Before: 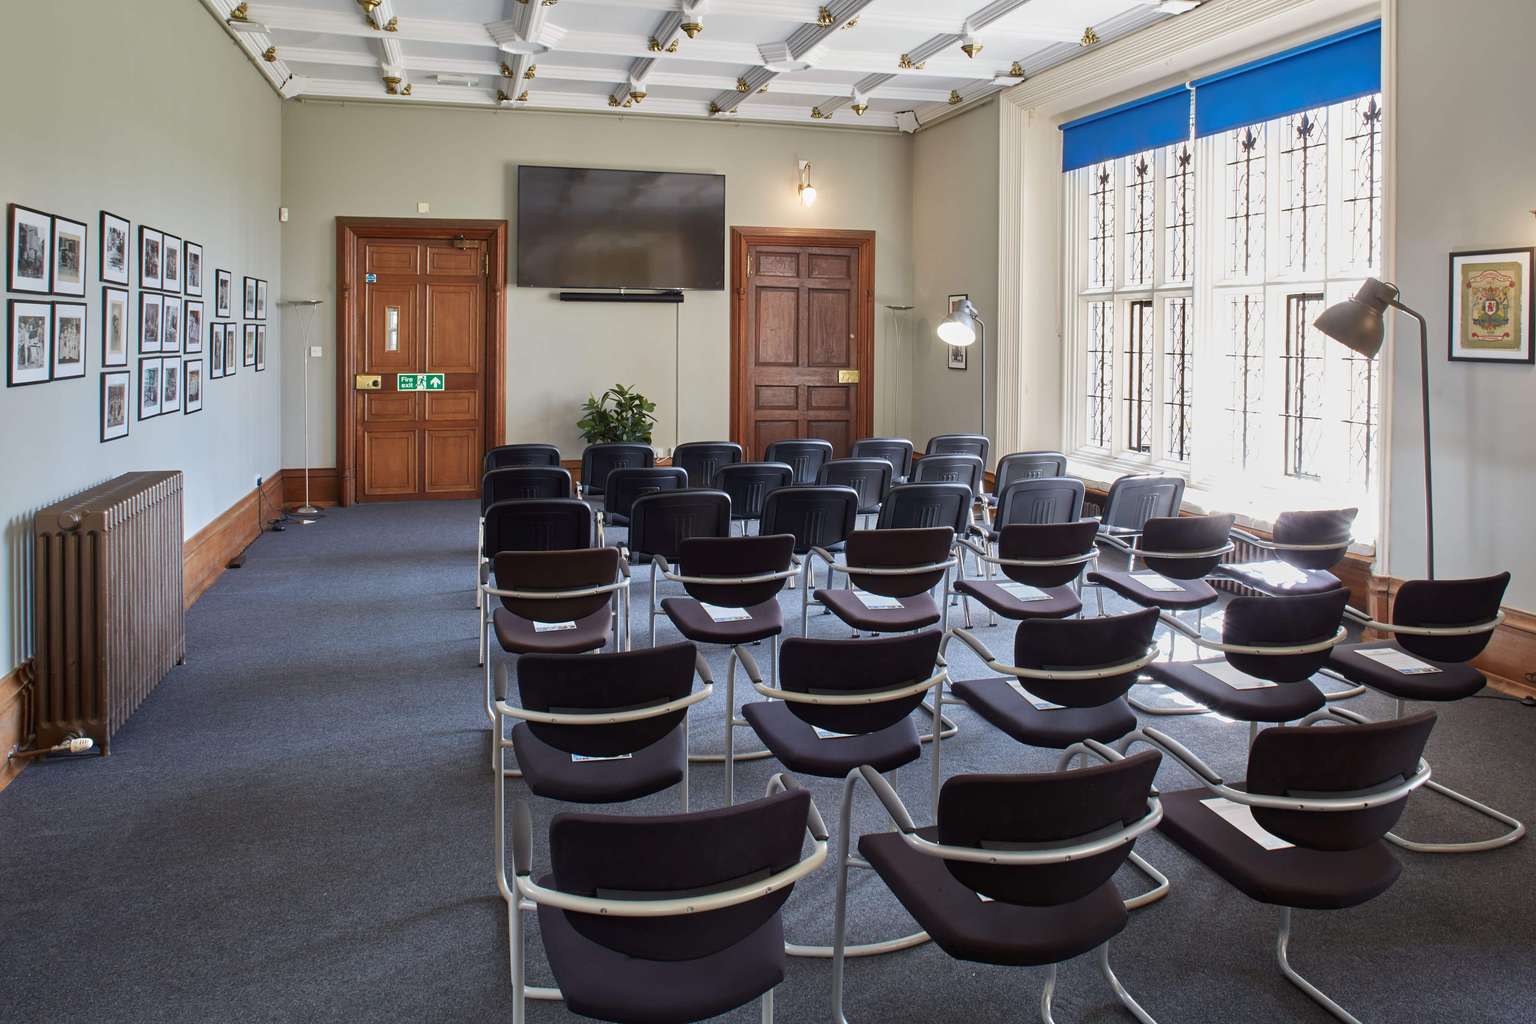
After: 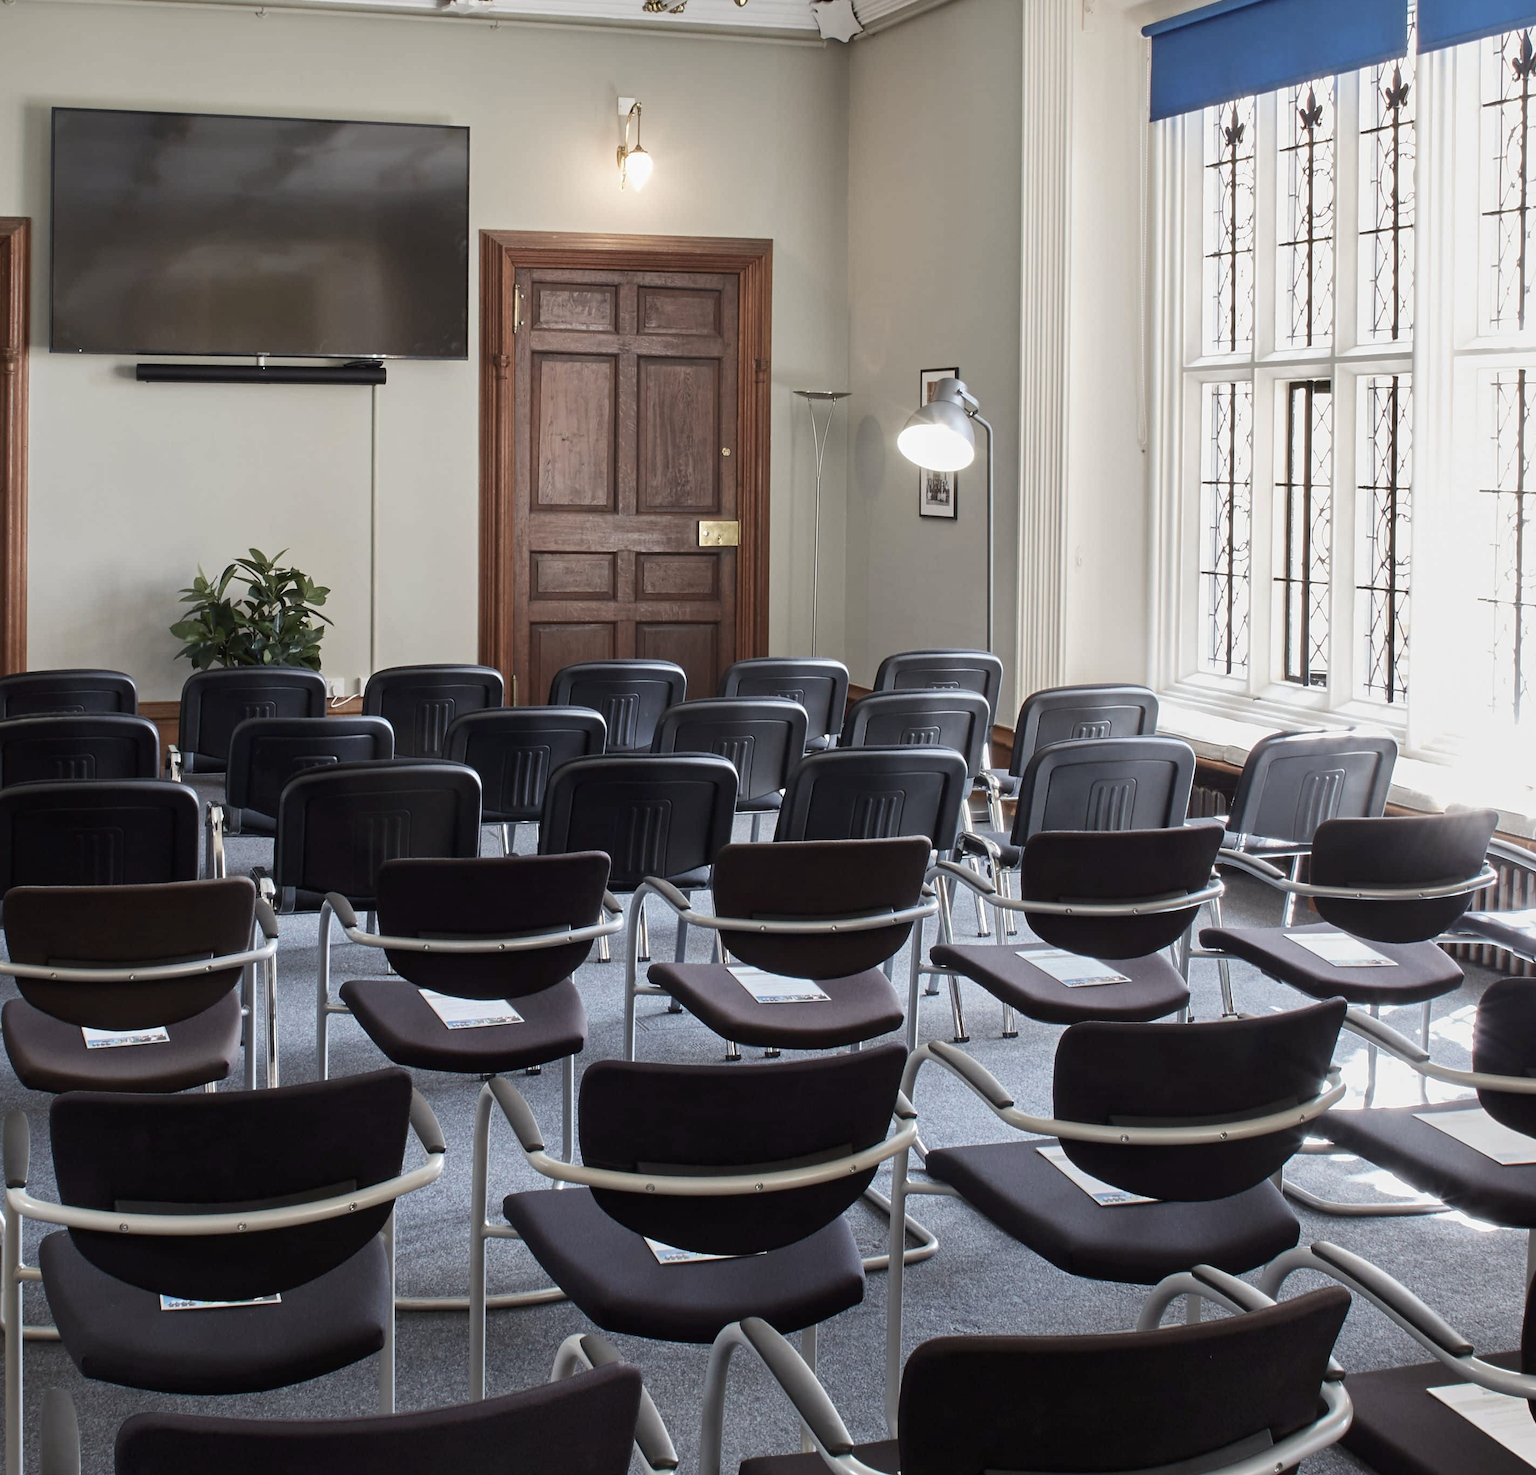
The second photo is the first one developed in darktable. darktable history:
contrast brightness saturation: contrast 0.1, saturation -0.36
crop: left 32.075%, top 10.976%, right 18.355%, bottom 17.596%
